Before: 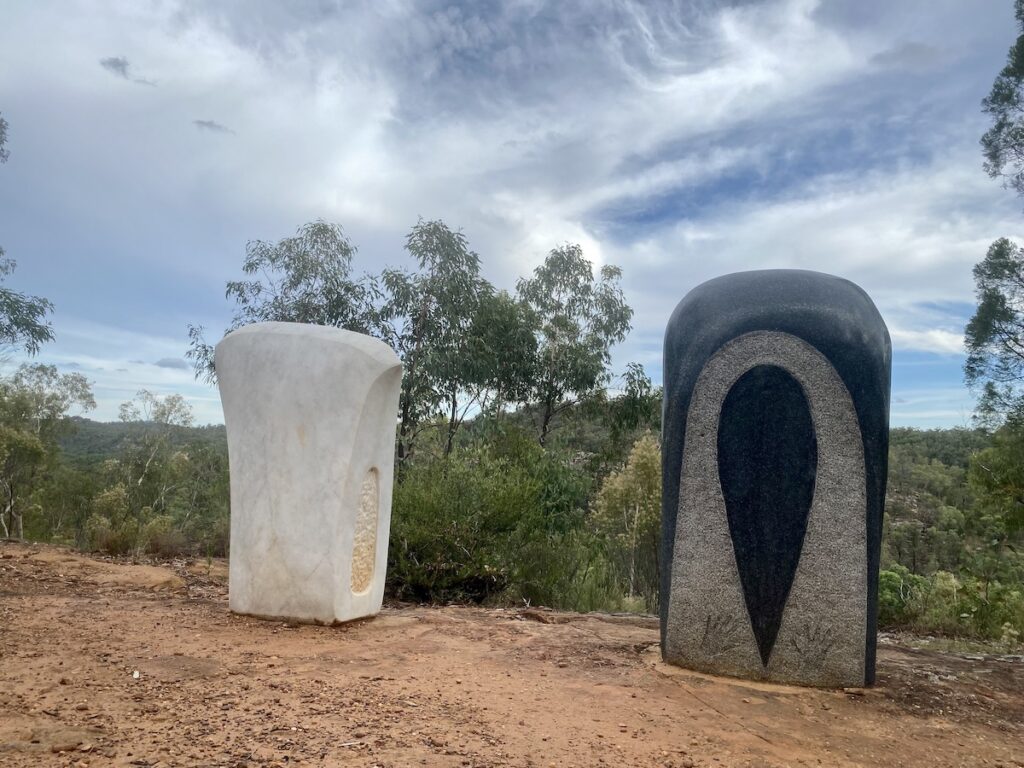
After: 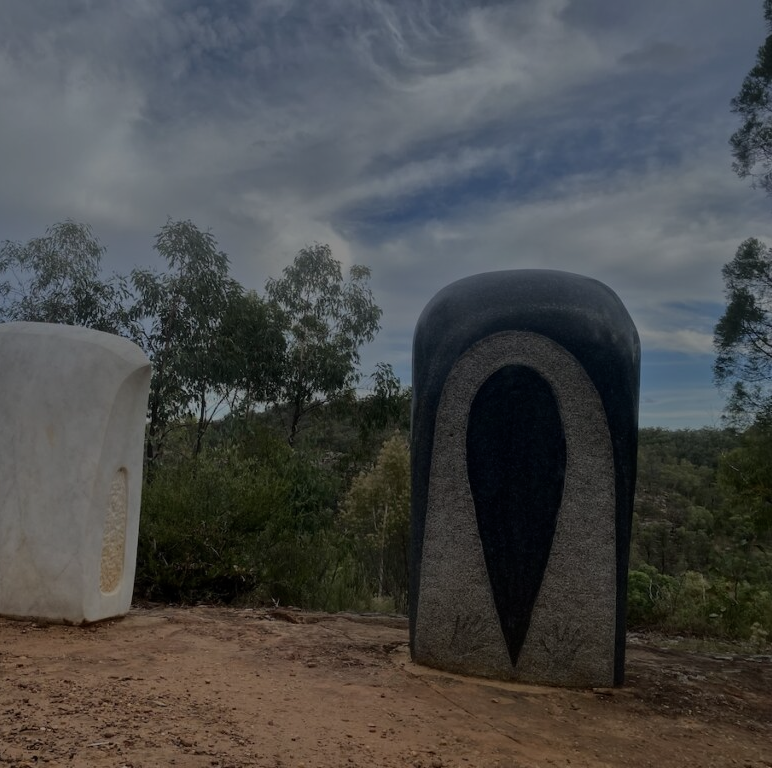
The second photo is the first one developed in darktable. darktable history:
tone equalizer: -8 EV -2 EV, -7 EV -2 EV, -6 EV -2 EV, -5 EV -2 EV, -4 EV -2 EV, -3 EV -2 EV, -2 EV -2 EV, -1 EV -1.63 EV, +0 EV -2 EV
crop and rotate: left 24.6%
